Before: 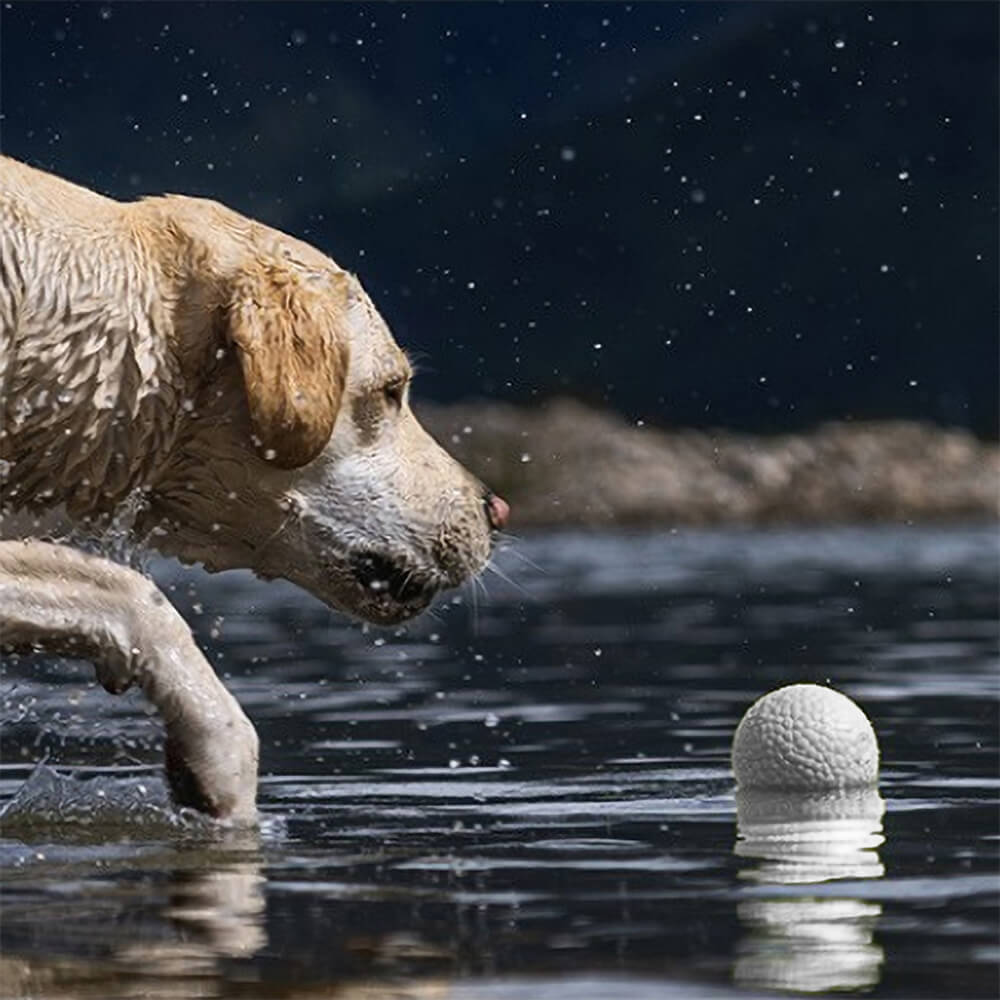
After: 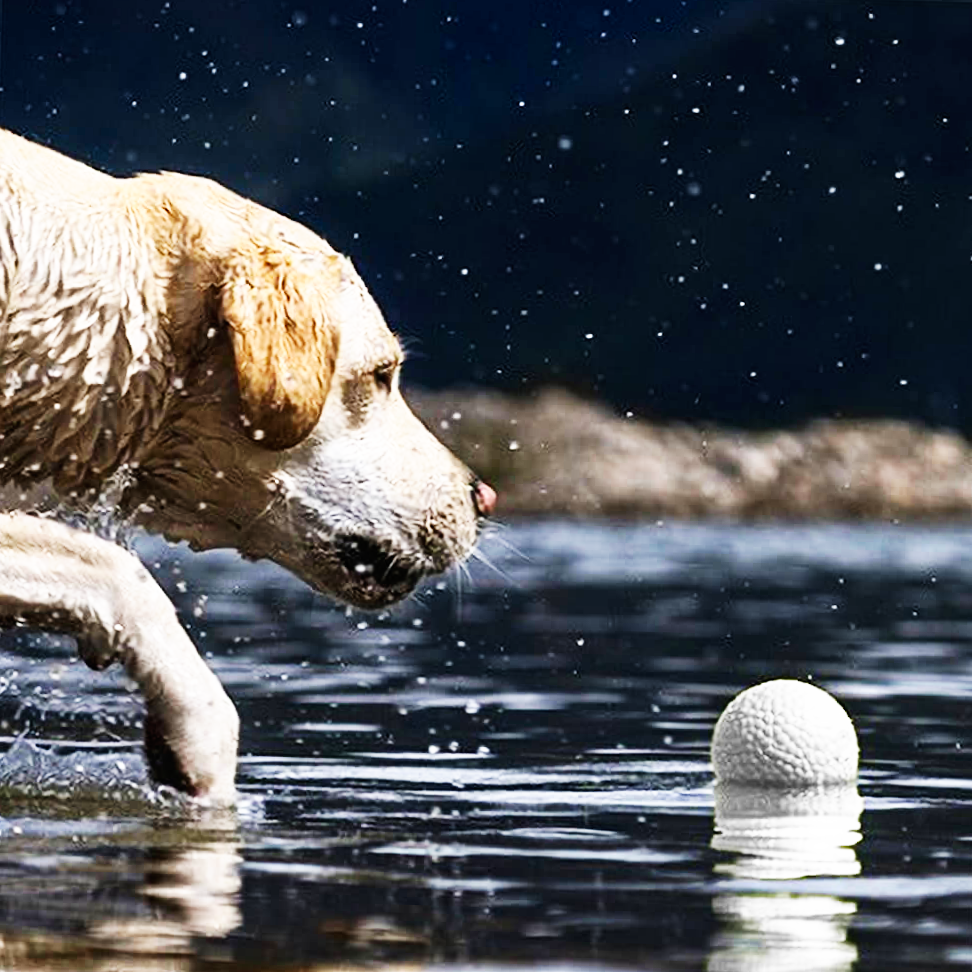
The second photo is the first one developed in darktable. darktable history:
base curve: curves: ch0 [(0, 0) (0.007, 0.004) (0.027, 0.03) (0.046, 0.07) (0.207, 0.54) (0.442, 0.872) (0.673, 0.972) (1, 1)], preserve colors none
crop and rotate: angle -1.66°
